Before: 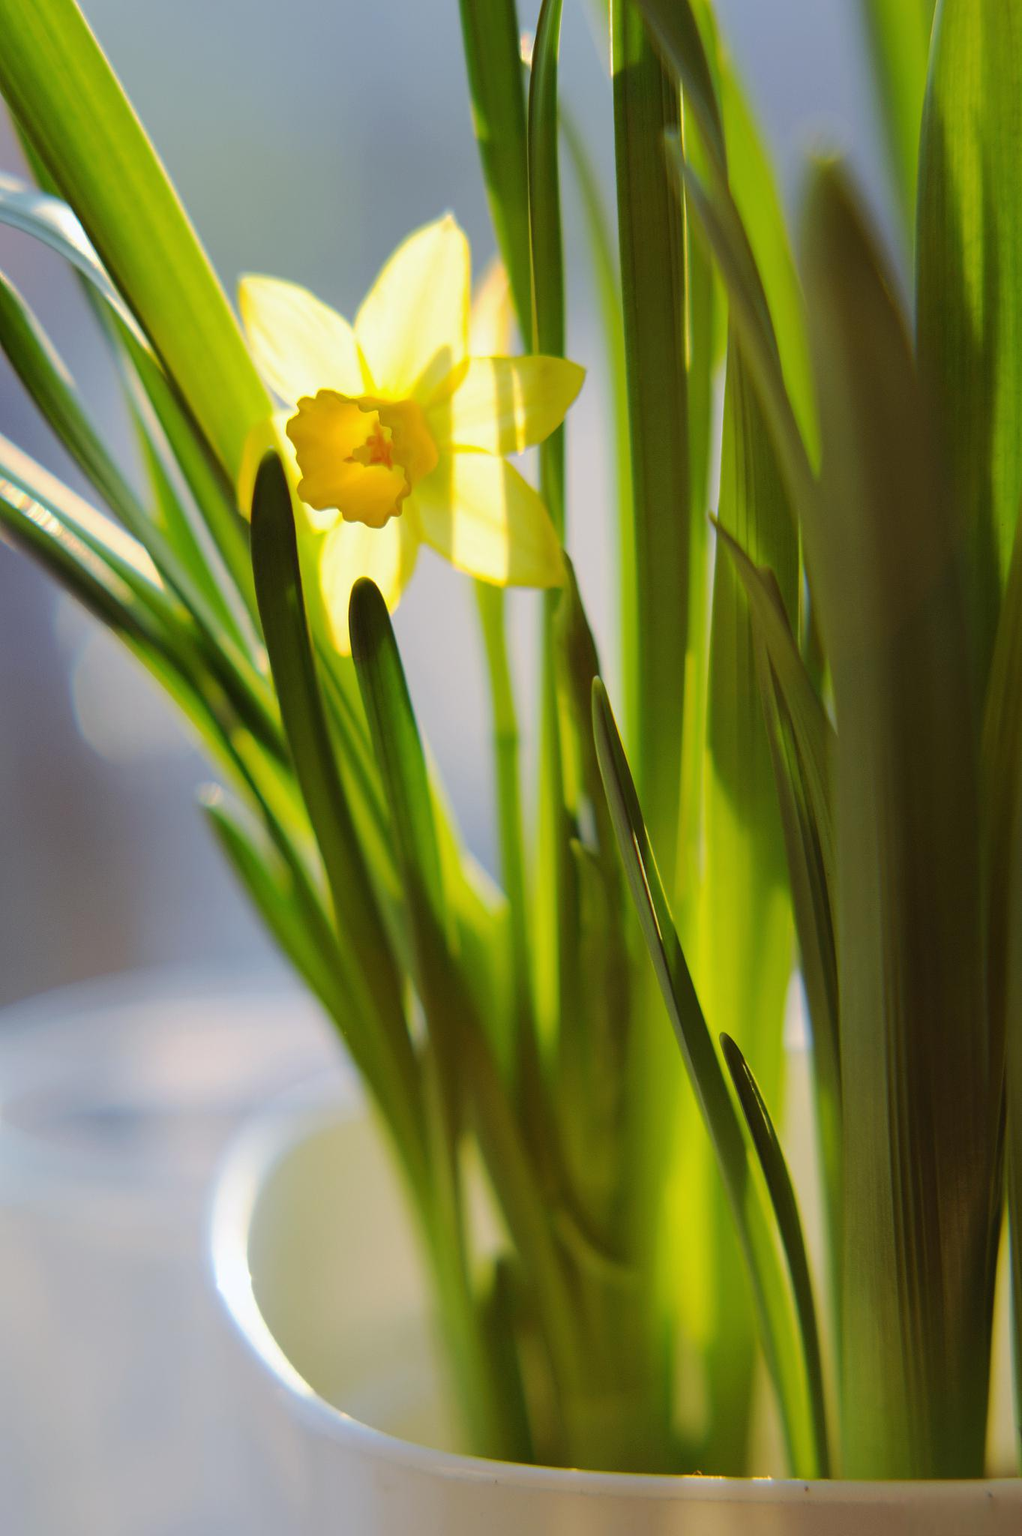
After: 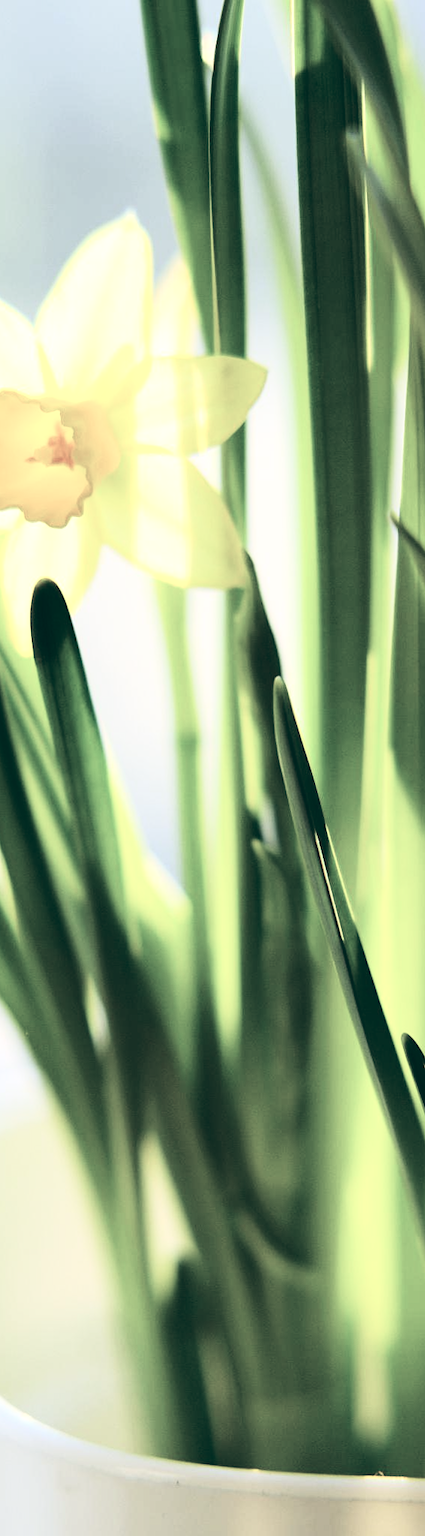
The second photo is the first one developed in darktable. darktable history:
color balance: lift [1.005, 0.99, 1.007, 1.01], gamma [1, 0.979, 1.011, 1.021], gain [0.923, 1.098, 1.025, 0.902], input saturation 90.45%, contrast 7.73%, output saturation 105.91%
base curve: curves: ch0 [(0, 0) (0.028, 0.03) (0.121, 0.232) (0.46, 0.748) (0.859, 0.968) (1, 1)]
white balance: red 0.925, blue 1.046
color balance rgb: linear chroma grading › global chroma -16.06%, perceptual saturation grading › global saturation -32.85%, global vibrance -23.56%
crop: left 31.229%, right 27.105%
tone equalizer: -8 EV -0.75 EV, -7 EV -0.7 EV, -6 EV -0.6 EV, -5 EV -0.4 EV, -3 EV 0.4 EV, -2 EV 0.6 EV, -1 EV 0.7 EV, +0 EV 0.75 EV, edges refinement/feathering 500, mask exposure compensation -1.57 EV, preserve details no
